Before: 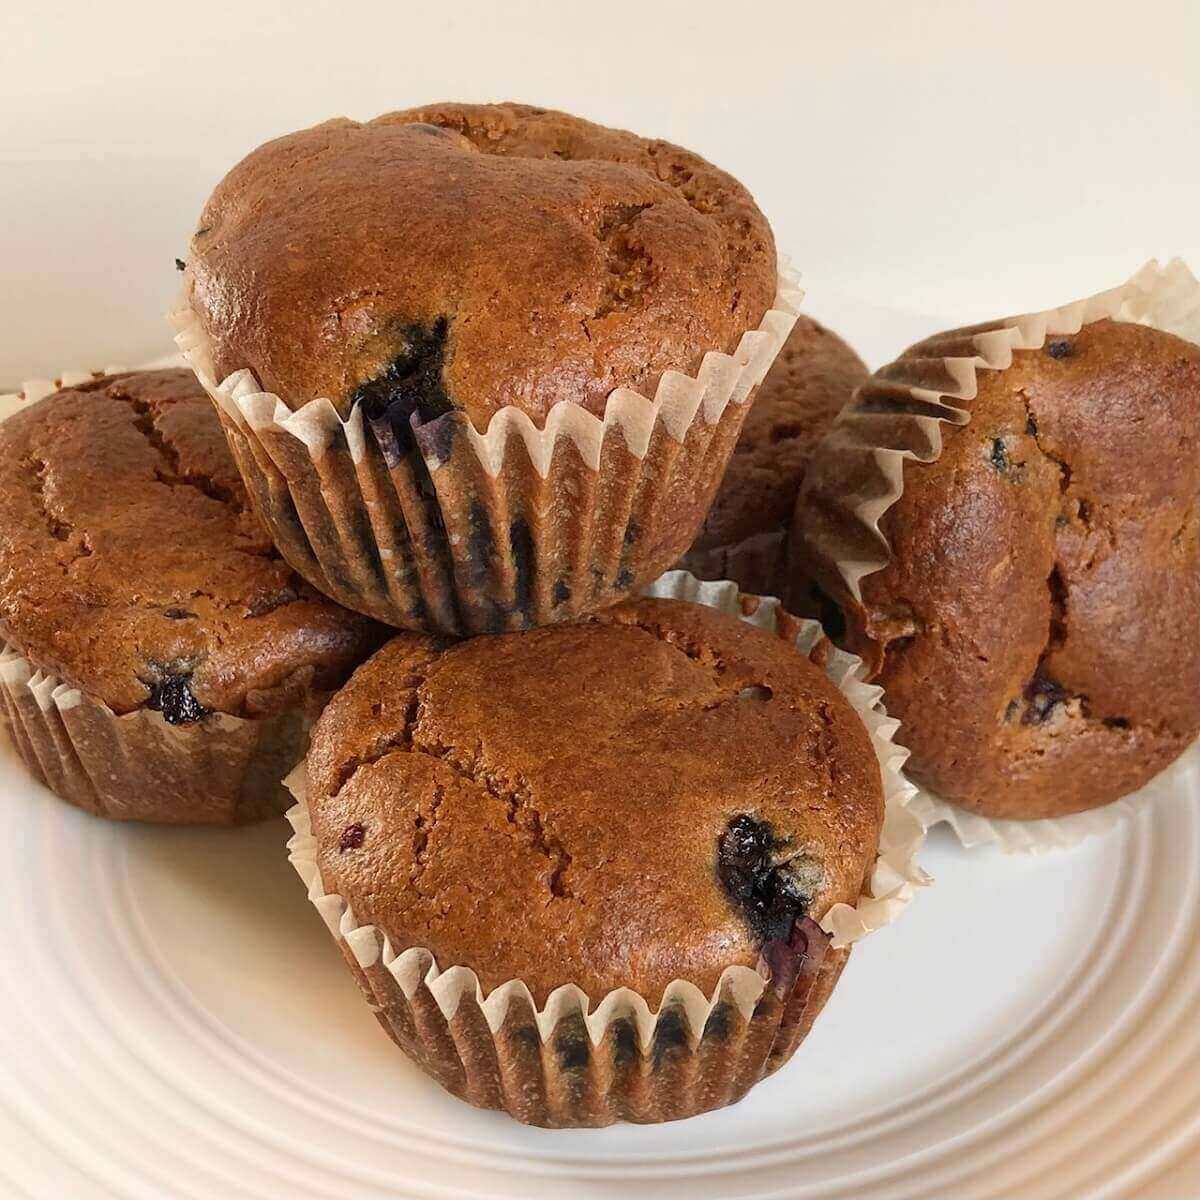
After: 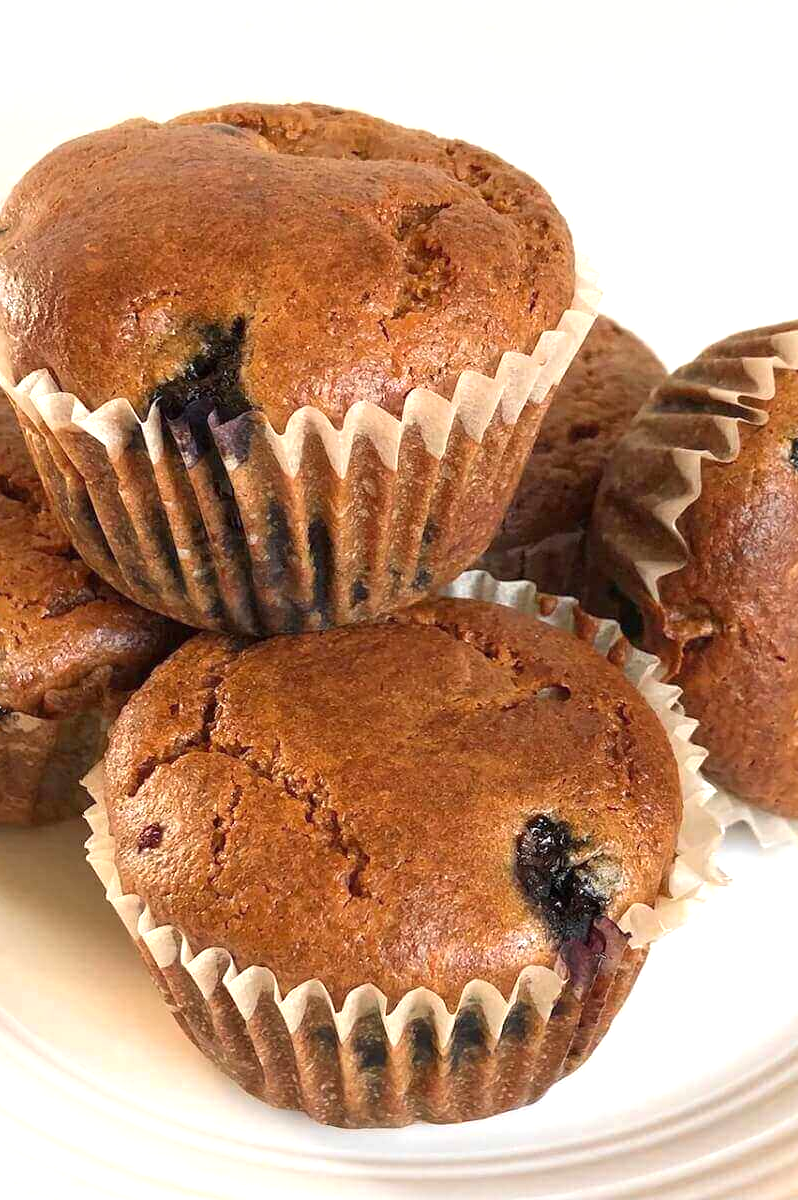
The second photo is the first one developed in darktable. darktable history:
exposure: exposure 0.636 EV, compensate highlight preservation false
crop: left 16.899%, right 16.556%
